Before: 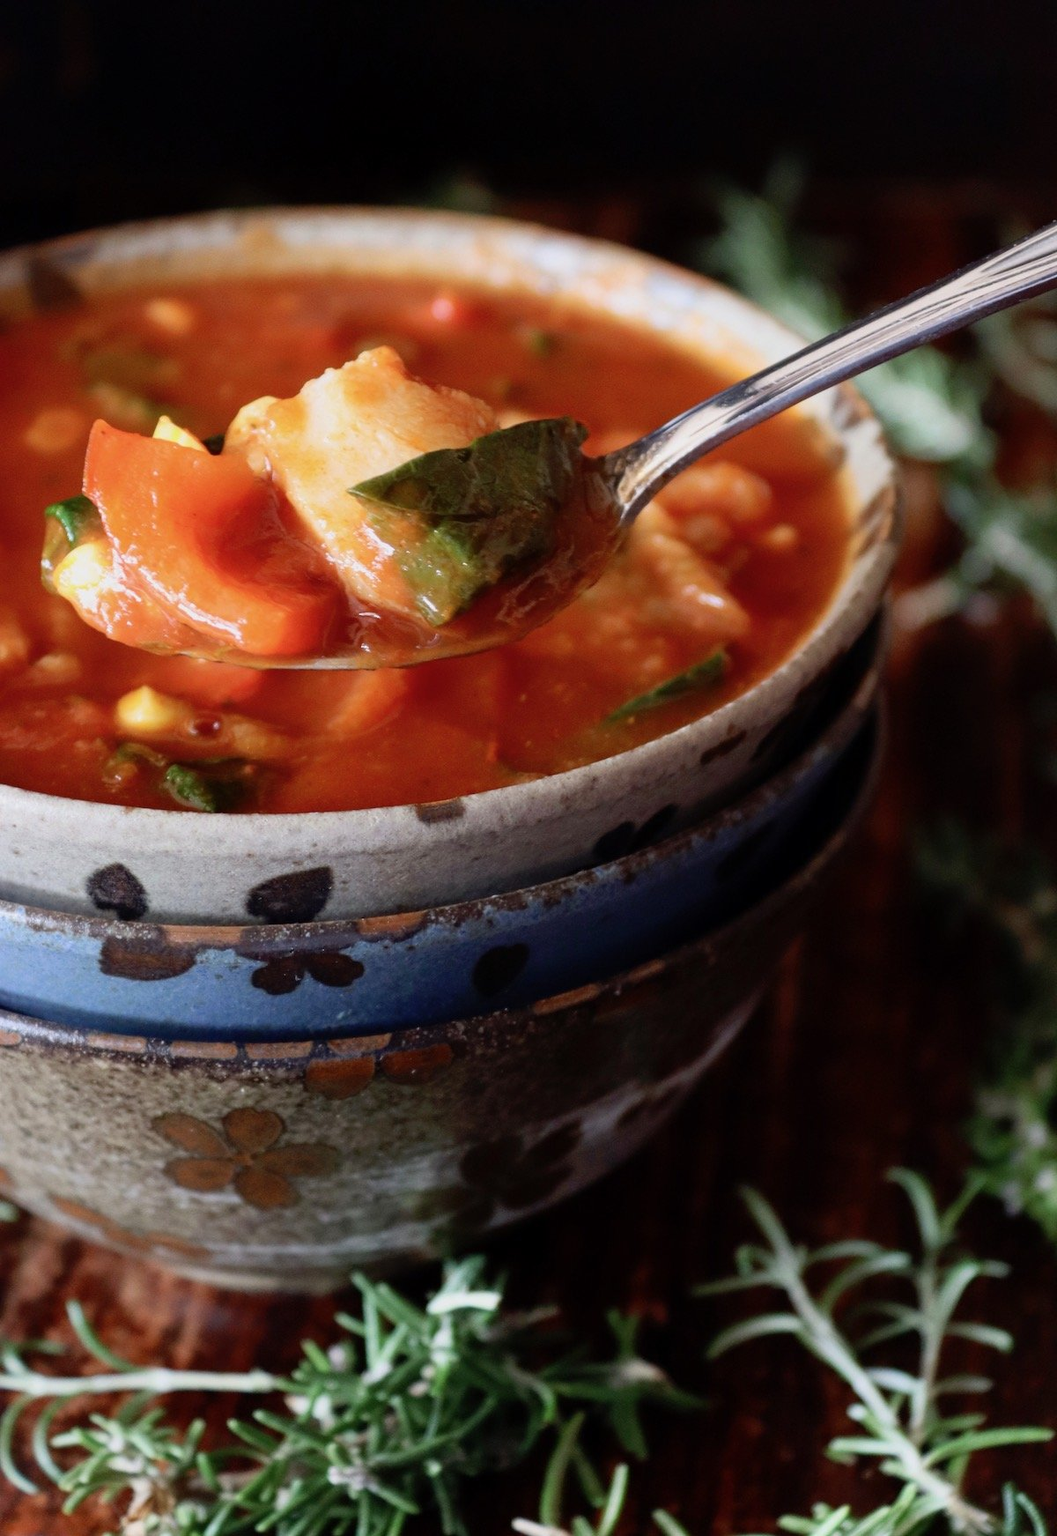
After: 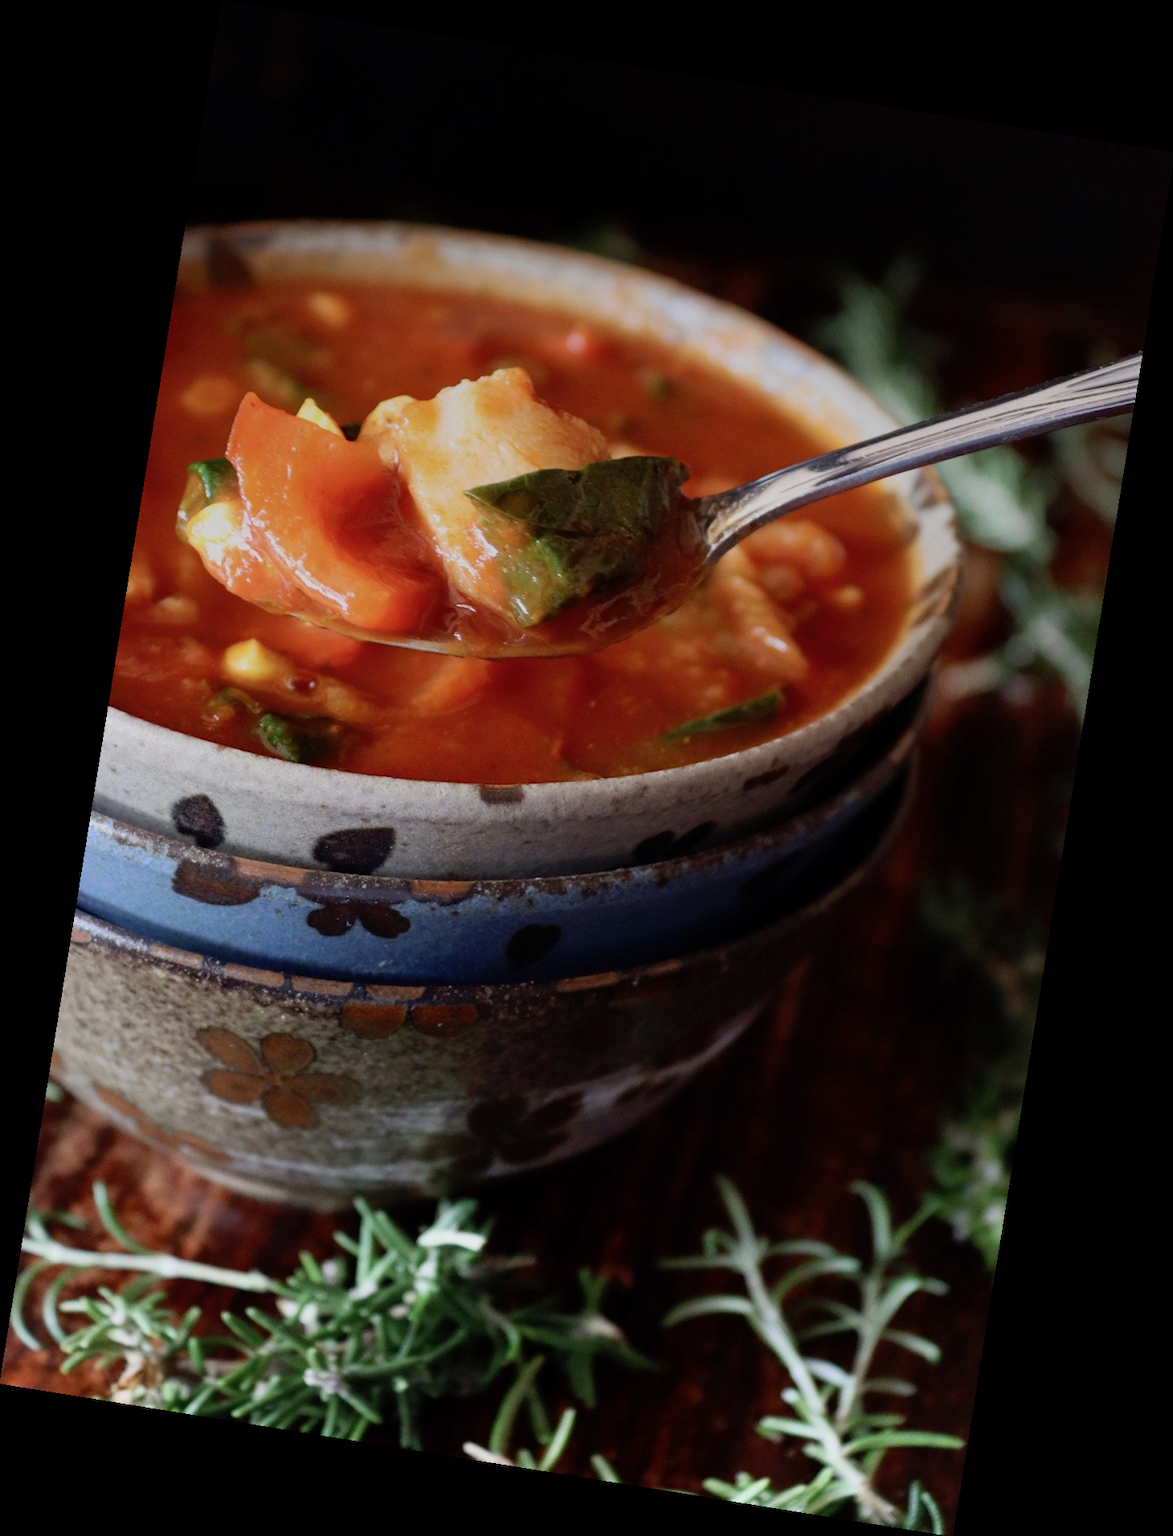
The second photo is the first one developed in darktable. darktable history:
graduated density: on, module defaults
rotate and perspective: rotation 9.12°, automatic cropping off
